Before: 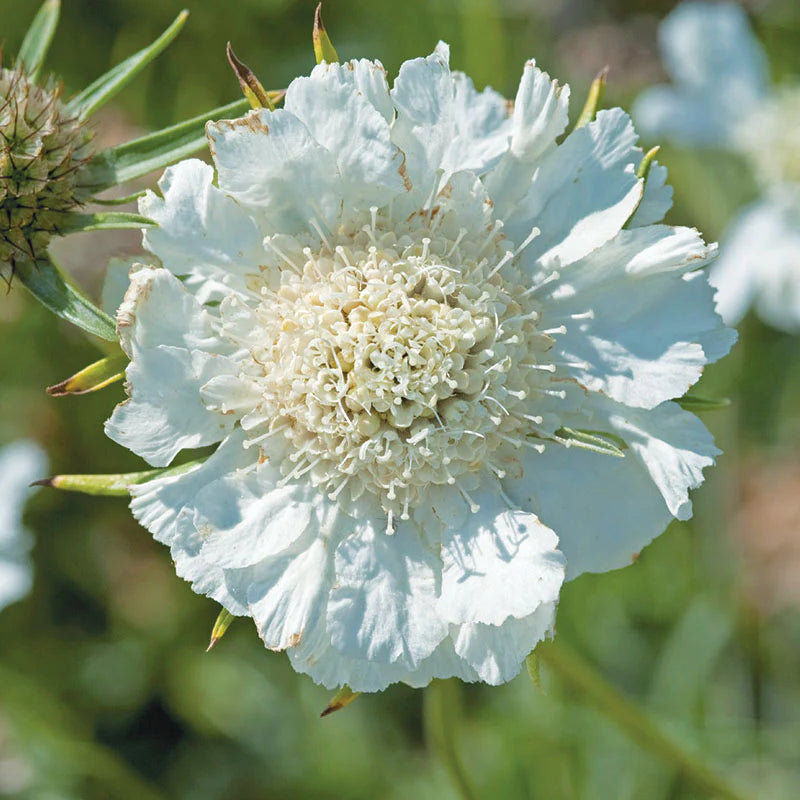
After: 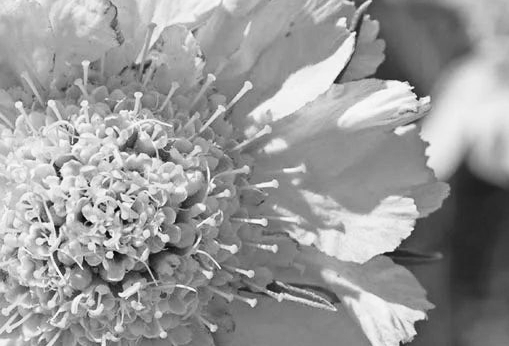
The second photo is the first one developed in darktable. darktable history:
contrast brightness saturation: contrast 0.21, brightness -0.11, saturation 0.21
color calibration: output gray [0.18, 0.41, 0.41, 0], gray › normalize channels true, illuminant same as pipeline (D50), adaptation XYZ, x 0.346, y 0.359, gamut compression 0
crop: left 36.005%, top 18.293%, right 0.31%, bottom 38.444%
